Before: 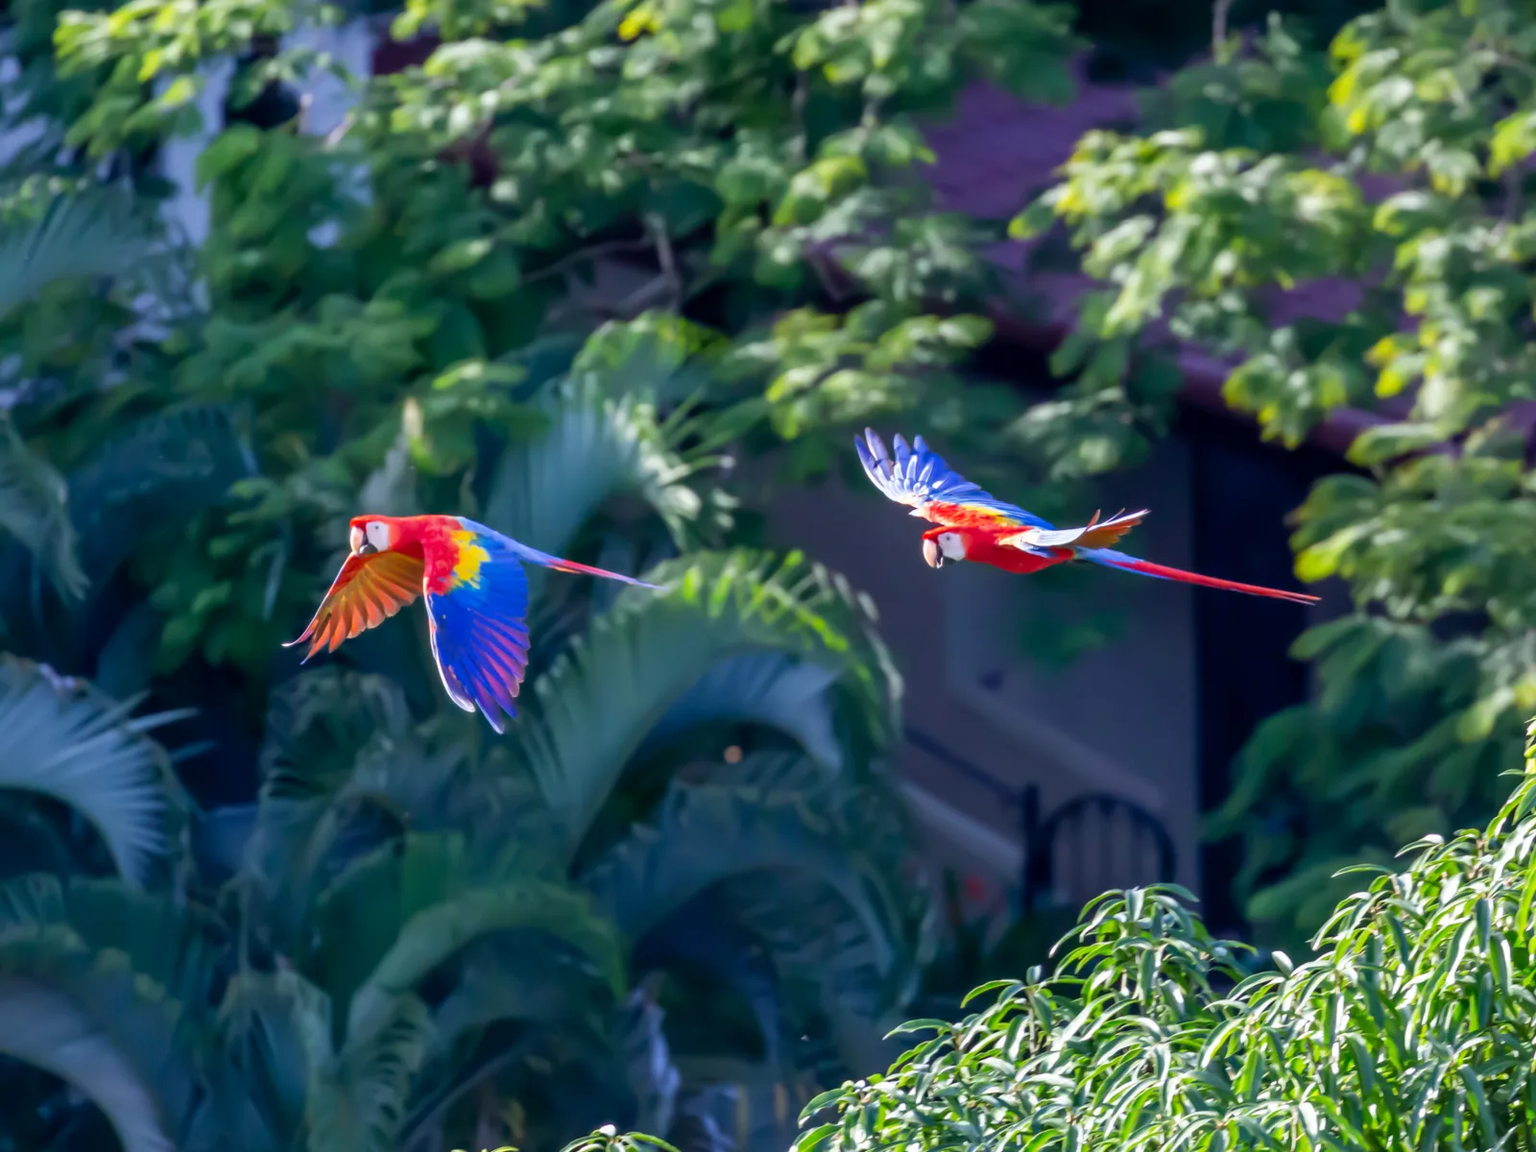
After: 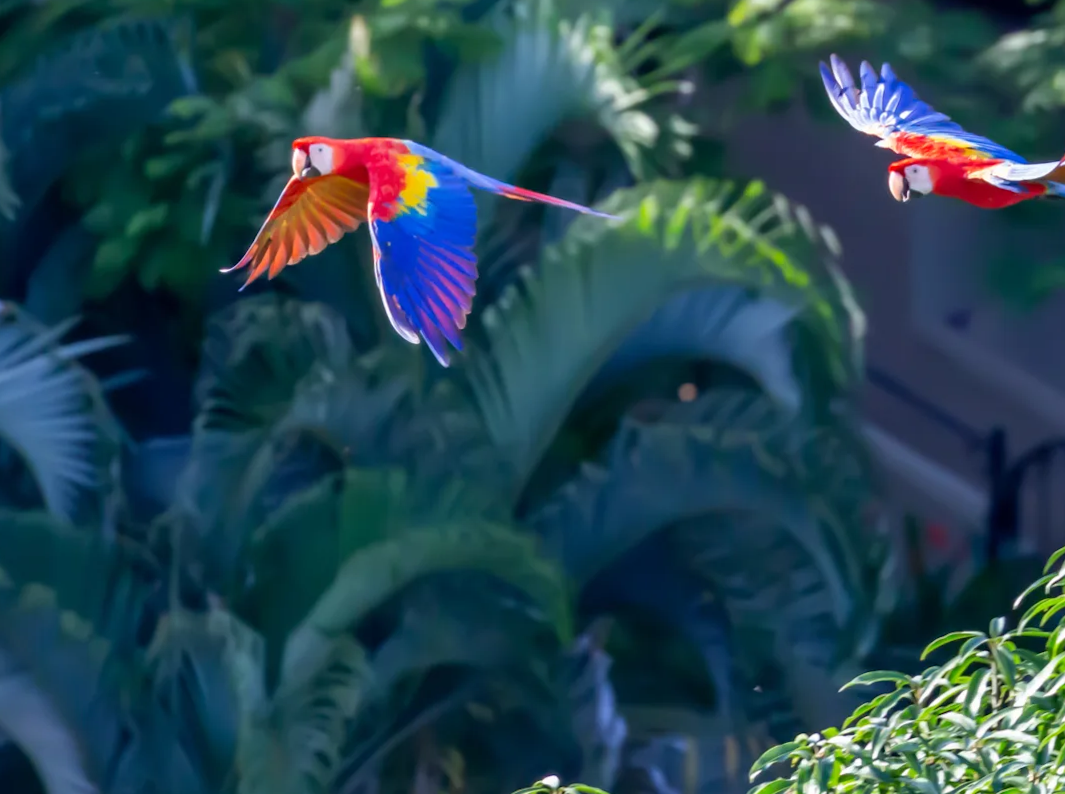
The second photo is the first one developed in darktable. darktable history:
crop and rotate: angle -0.924°, left 3.623%, top 32.402%, right 28.358%
base curve: preserve colors none
